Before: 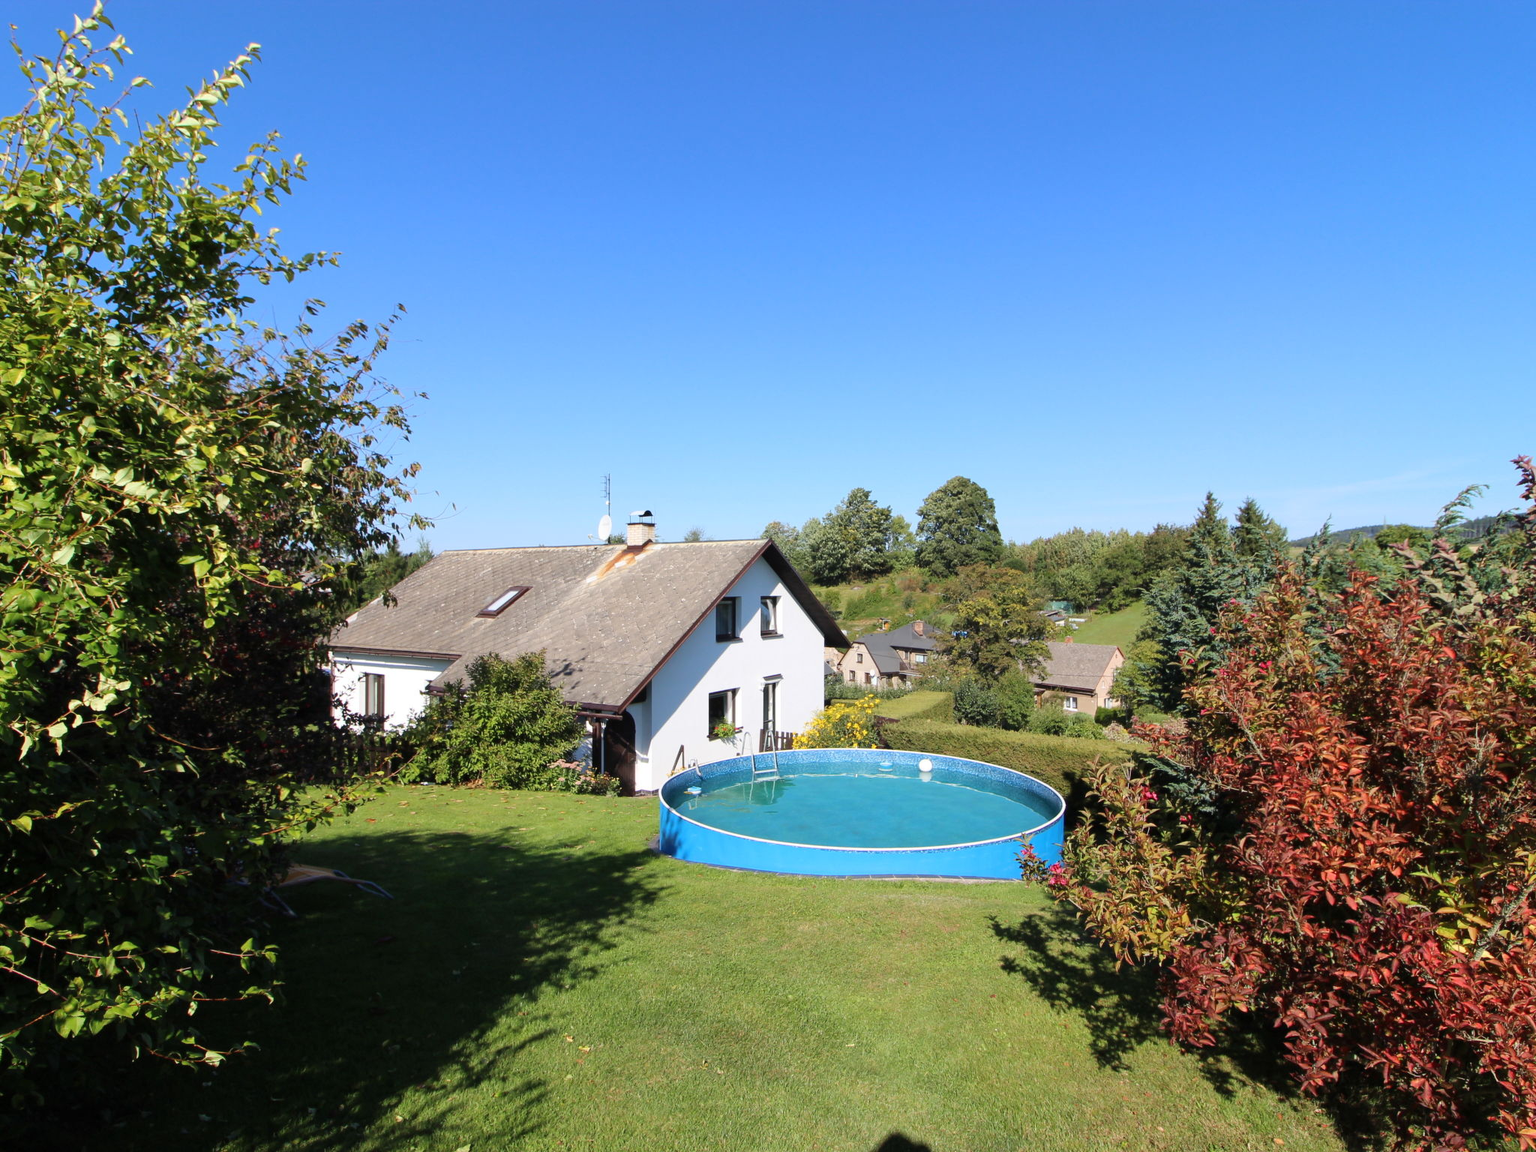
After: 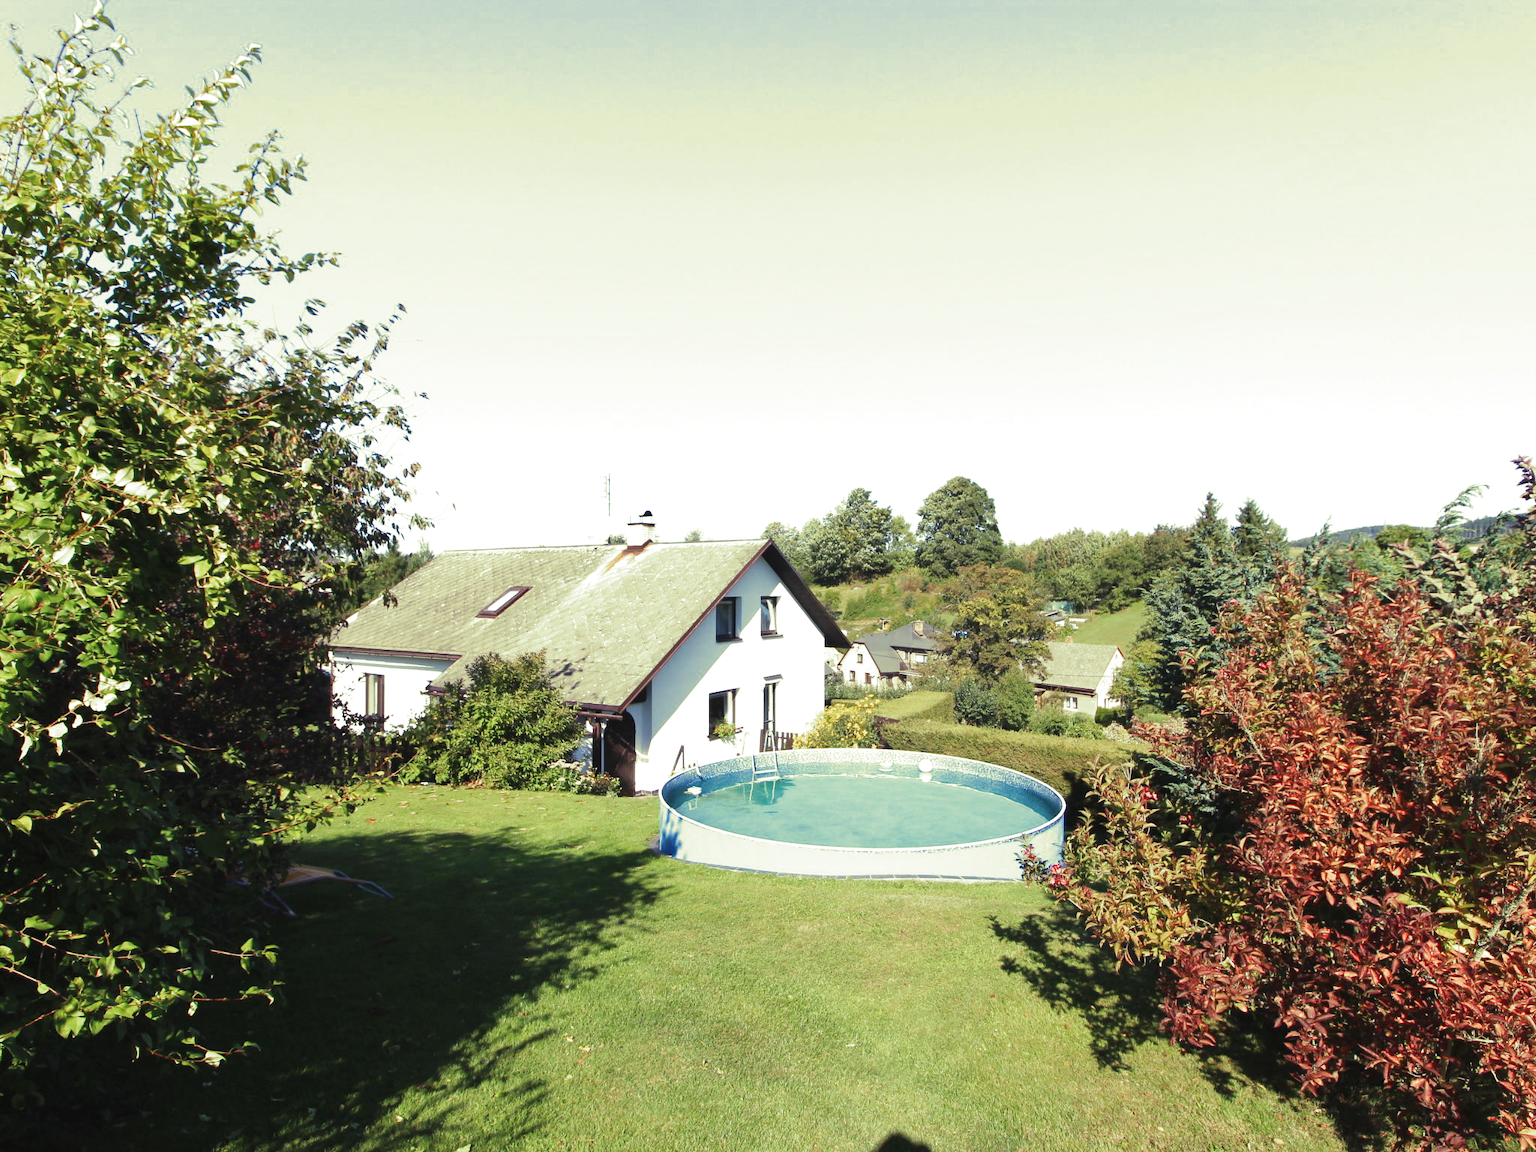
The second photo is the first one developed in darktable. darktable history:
exposure: black level correction -0.002, exposure 0.54 EV, compensate highlight preservation false
split-toning: shadows › hue 290.82°, shadows › saturation 0.34, highlights › saturation 0.38, balance 0, compress 50%
